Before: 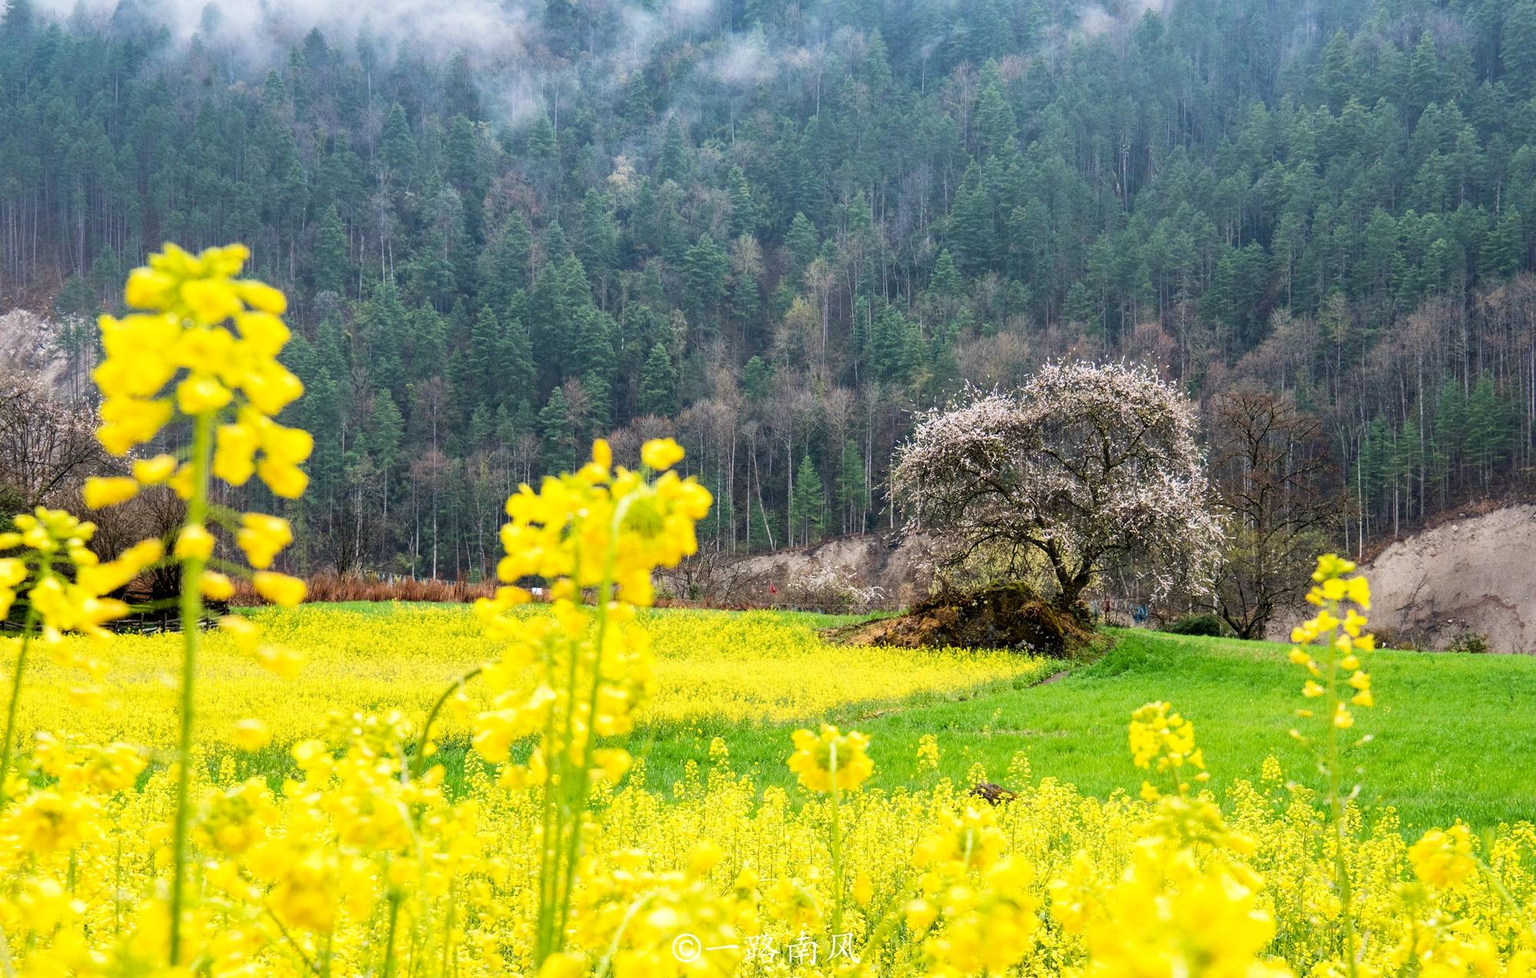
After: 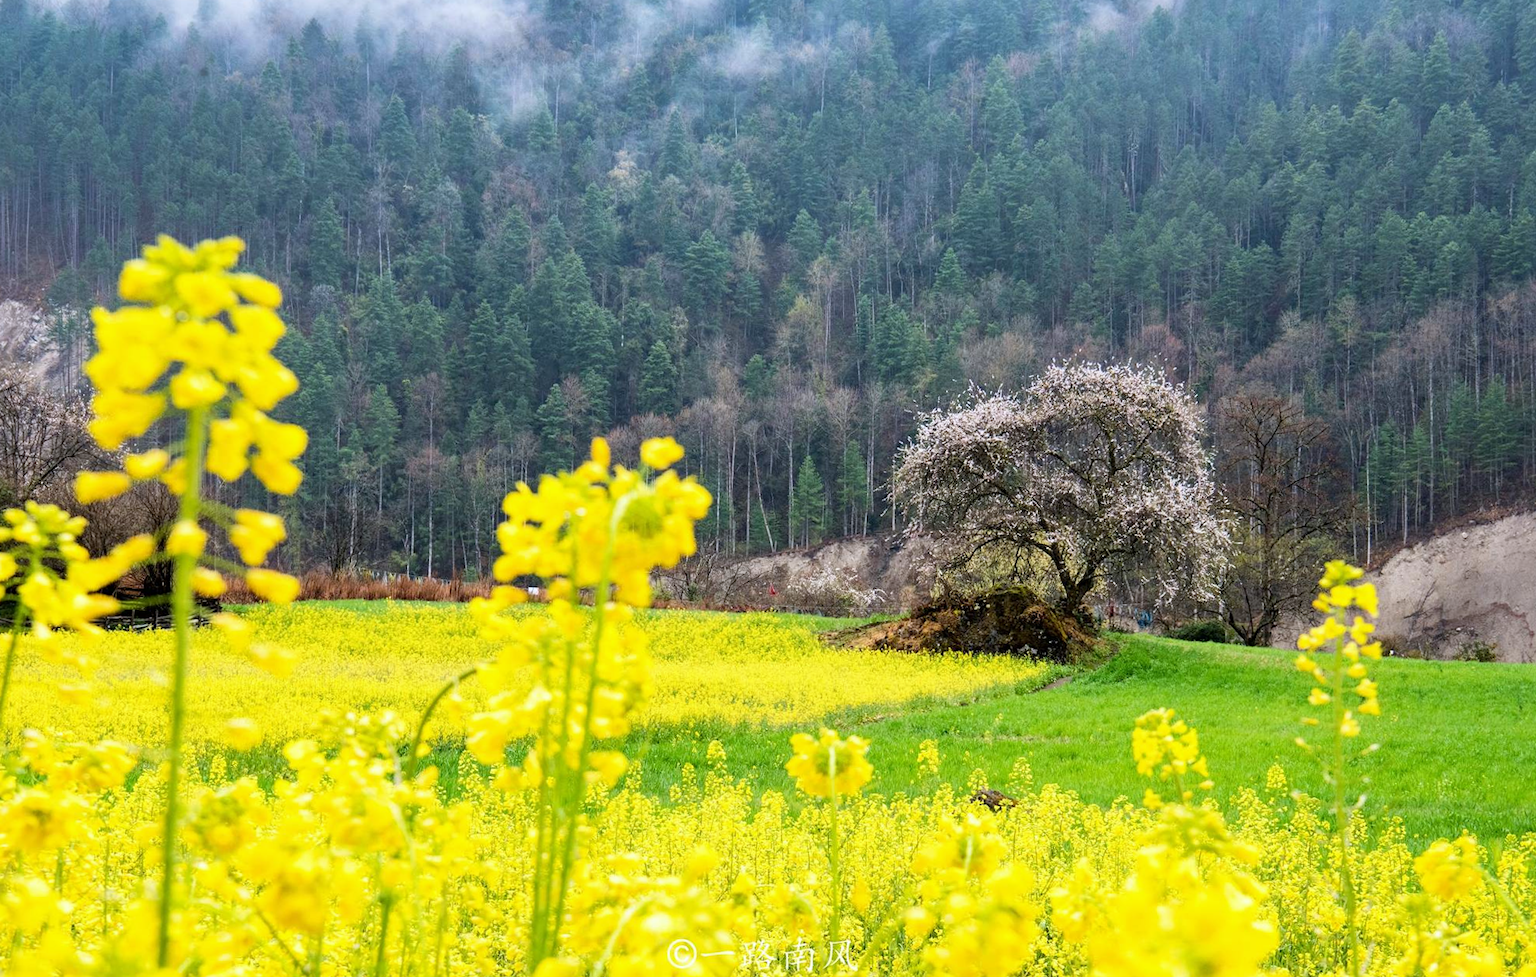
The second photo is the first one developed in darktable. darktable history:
crop and rotate: angle -0.5°
white balance: red 0.983, blue 1.036
